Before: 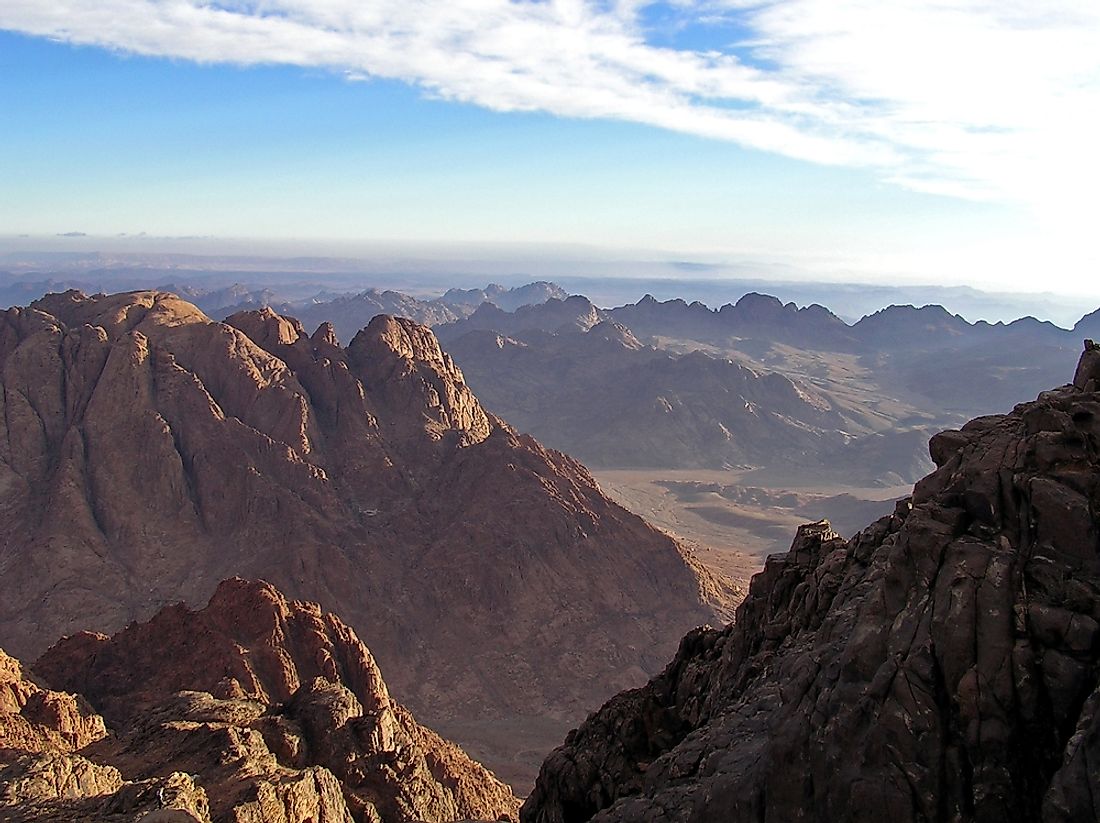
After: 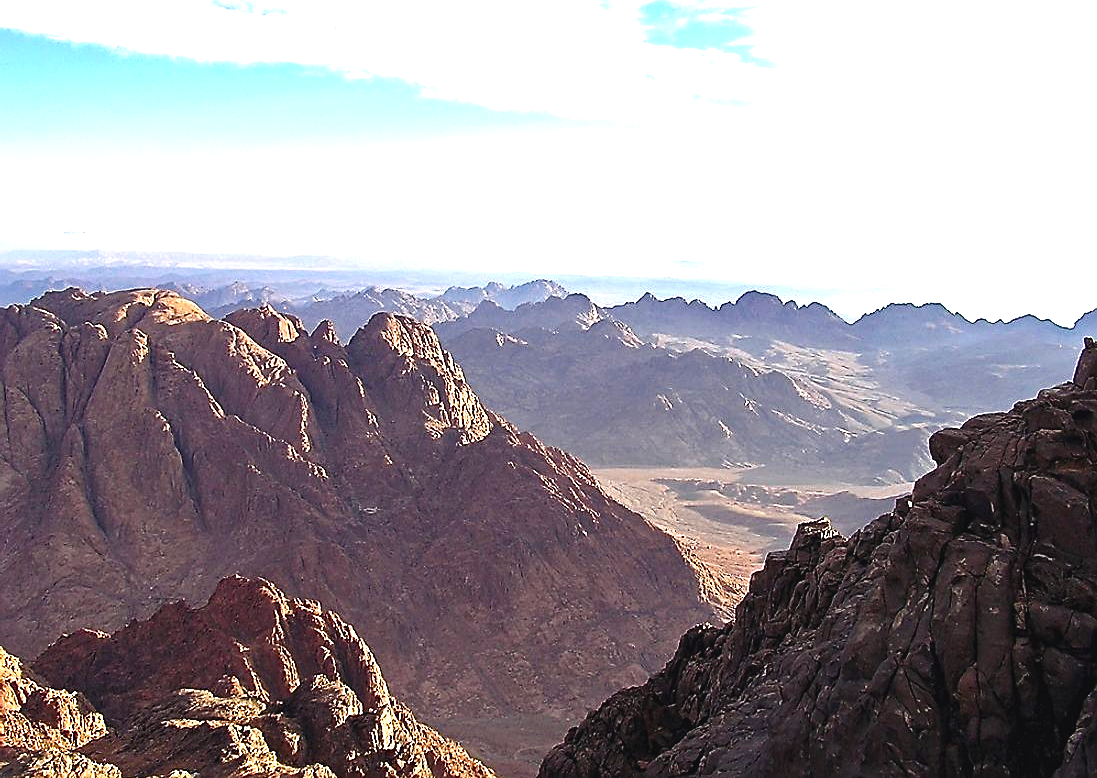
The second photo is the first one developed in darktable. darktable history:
exposure: black level correction 0, exposure 0.691 EV, compensate highlight preservation false
color balance rgb: shadows lift › chroma 3.314%, shadows lift › hue 281.15°, power › luminance 1.317%, global offset › luminance 0.473%, perceptual saturation grading › global saturation 20%, perceptual saturation grading › highlights -25.374%, perceptual saturation grading › shadows 26.038%, perceptual brilliance grading › highlights 15.973%, perceptual brilliance grading › shadows -14.156%
crop: top 0.255%, right 0.266%, bottom 5.105%
sharpen: amount 0.602
